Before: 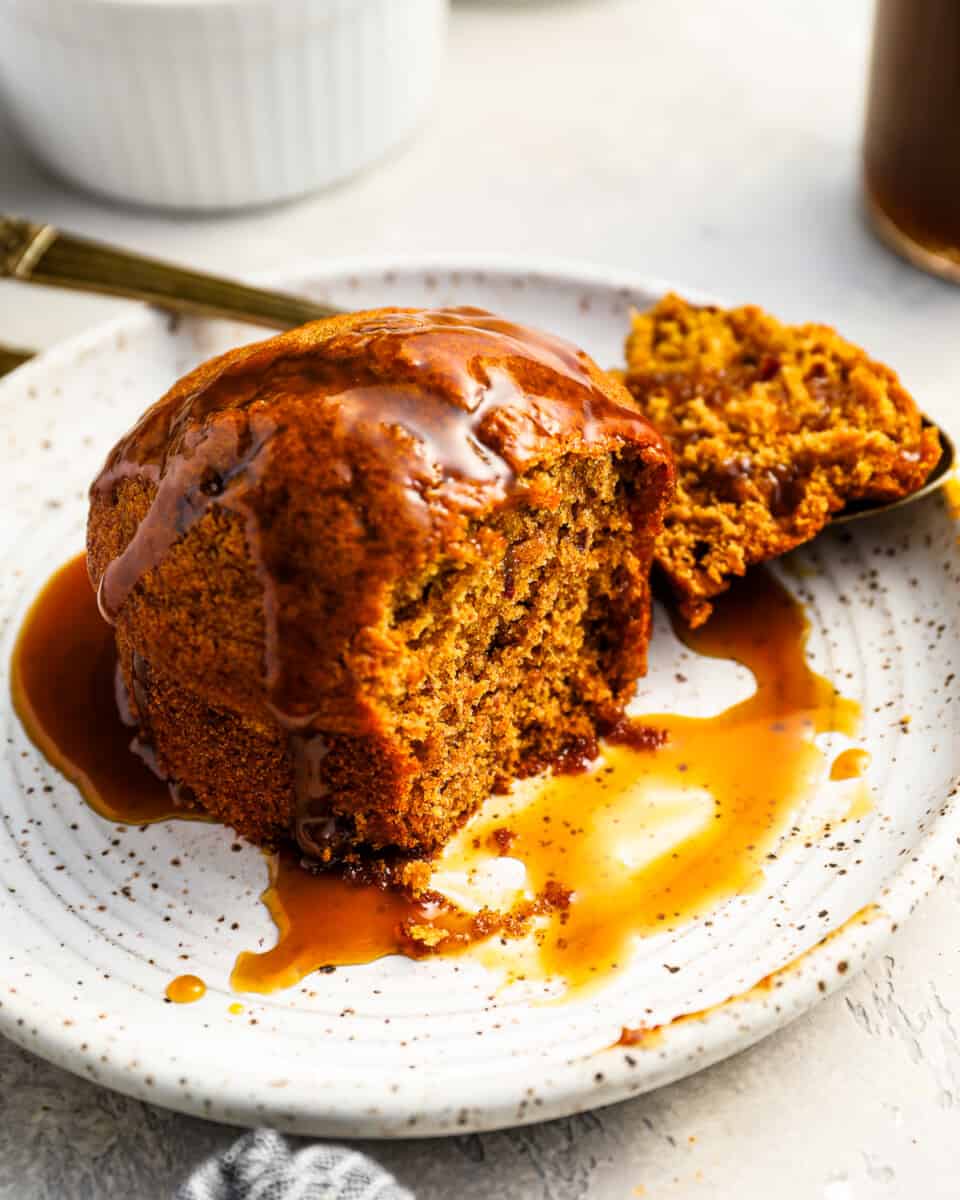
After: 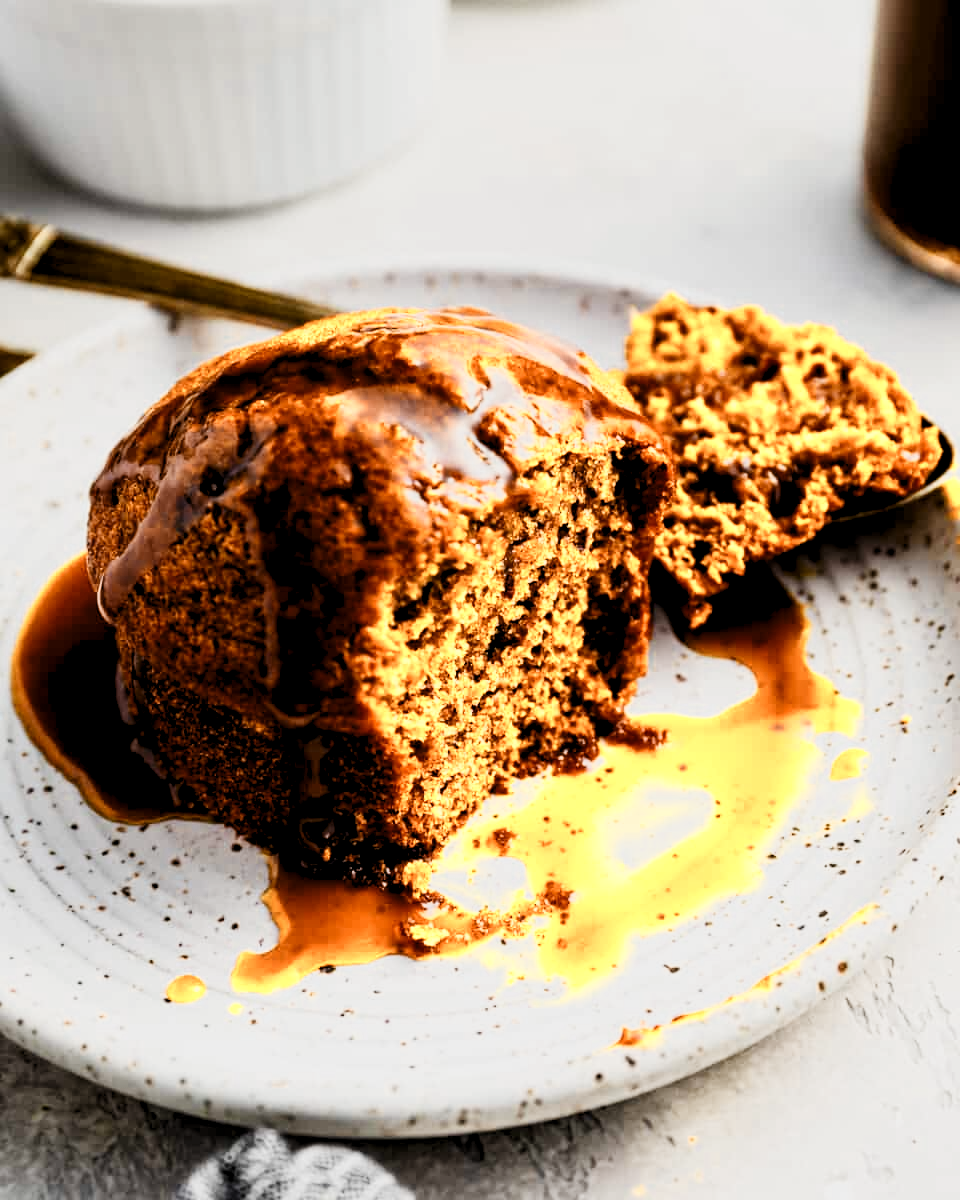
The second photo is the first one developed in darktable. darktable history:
color zones: curves: ch0 [(0.018, 0.548) (0.197, 0.654) (0.425, 0.447) (0.605, 0.658) (0.732, 0.579)]; ch1 [(0.105, 0.531) (0.224, 0.531) (0.386, 0.39) (0.618, 0.456) (0.732, 0.456) (0.956, 0.421)]; ch2 [(0.039, 0.583) (0.215, 0.465) (0.399, 0.544) (0.465, 0.548) (0.614, 0.447) (0.724, 0.43) (0.882, 0.623) (0.956, 0.632)]
levels: gray 59.33%, levels [0.062, 0.494, 0.925]
filmic rgb: black relative exposure -7.65 EV, white relative exposure 4.56 EV, threshold 5.95 EV, hardness 3.61, add noise in highlights 0.001, preserve chrominance no, color science v3 (2019), use custom middle-gray values true, contrast in highlights soft, enable highlight reconstruction true
tone curve: curves: ch0 [(0, 0) (0.003, 0.003) (0.011, 0.012) (0.025, 0.024) (0.044, 0.039) (0.069, 0.052) (0.1, 0.072) (0.136, 0.097) (0.177, 0.128) (0.224, 0.168) (0.277, 0.217) (0.335, 0.276) (0.399, 0.345) (0.468, 0.429) (0.543, 0.524) (0.623, 0.628) (0.709, 0.732) (0.801, 0.829) (0.898, 0.919) (1, 1)], color space Lab, independent channels, preserve colors none
